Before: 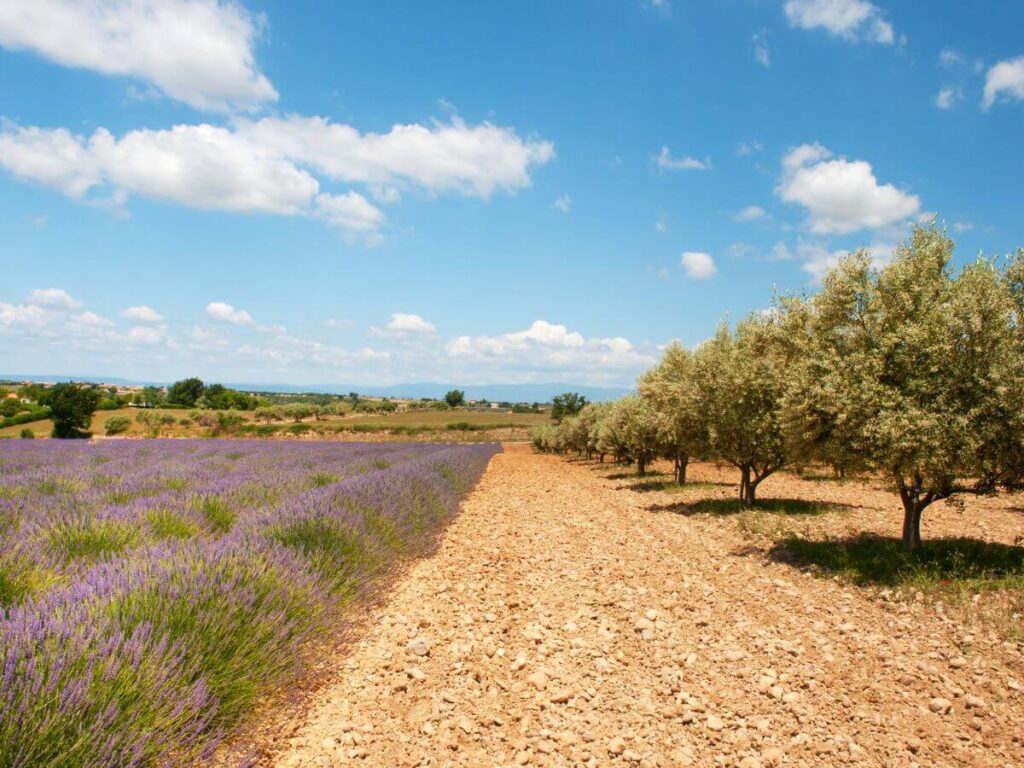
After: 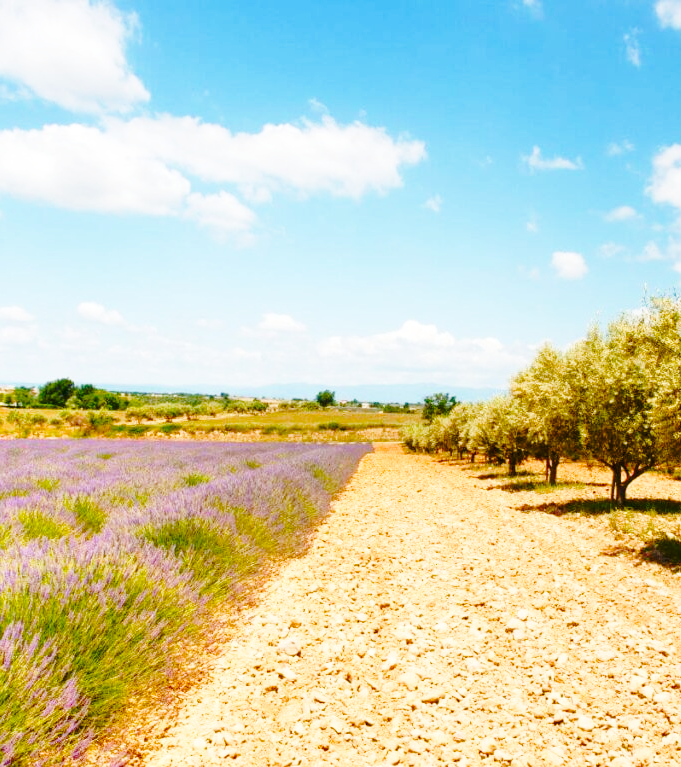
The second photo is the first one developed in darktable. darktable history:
crop and rotate: left 12.651%, right 20.774%
base curve: curves: ch0 [(0, 0) (0.032, 0.037) (0.105, 0.228) (0.435, 0.76) (0.856, 0.983) (1, 1)], preserve colors none
color balance rgb: shadows lift › chroma 0.682%, shadows lift › hue 111.4°, perceptual saturation grading › global saturation 19.769%, perceptual saturation grading › highlights -24.826%, perceptual saturation grading › shadows 49.257%
